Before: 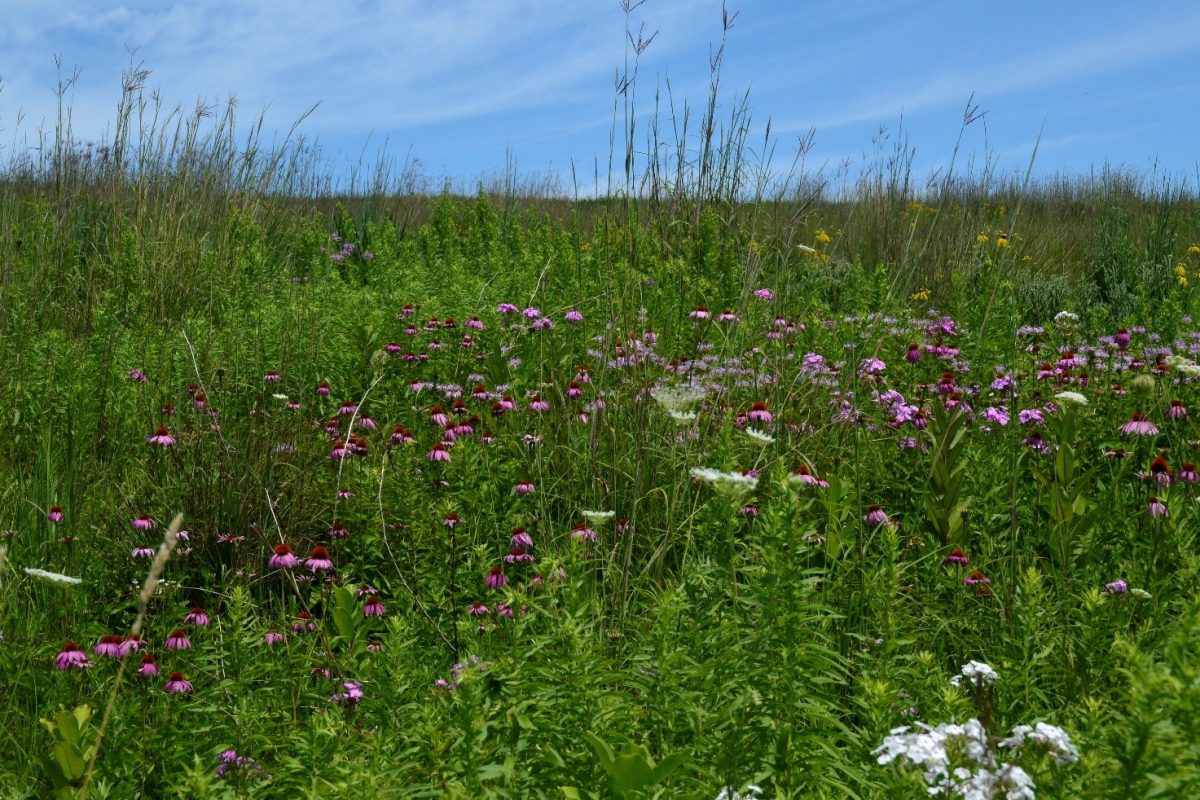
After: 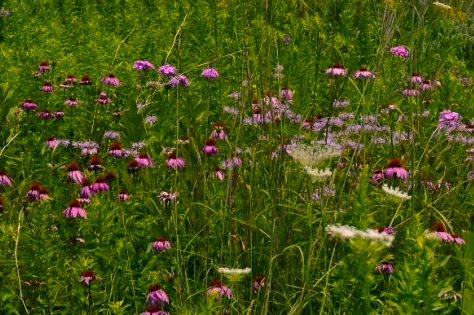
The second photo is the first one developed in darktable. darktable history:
color balance rgb: highlights gain › chroma 4.61%, highlights gain › hue 33.62°, perceptual saturation grading › global saturation 29.692%
crop: left 30.37%, top 30.41%, right 30.097%, bottom 30.182%
